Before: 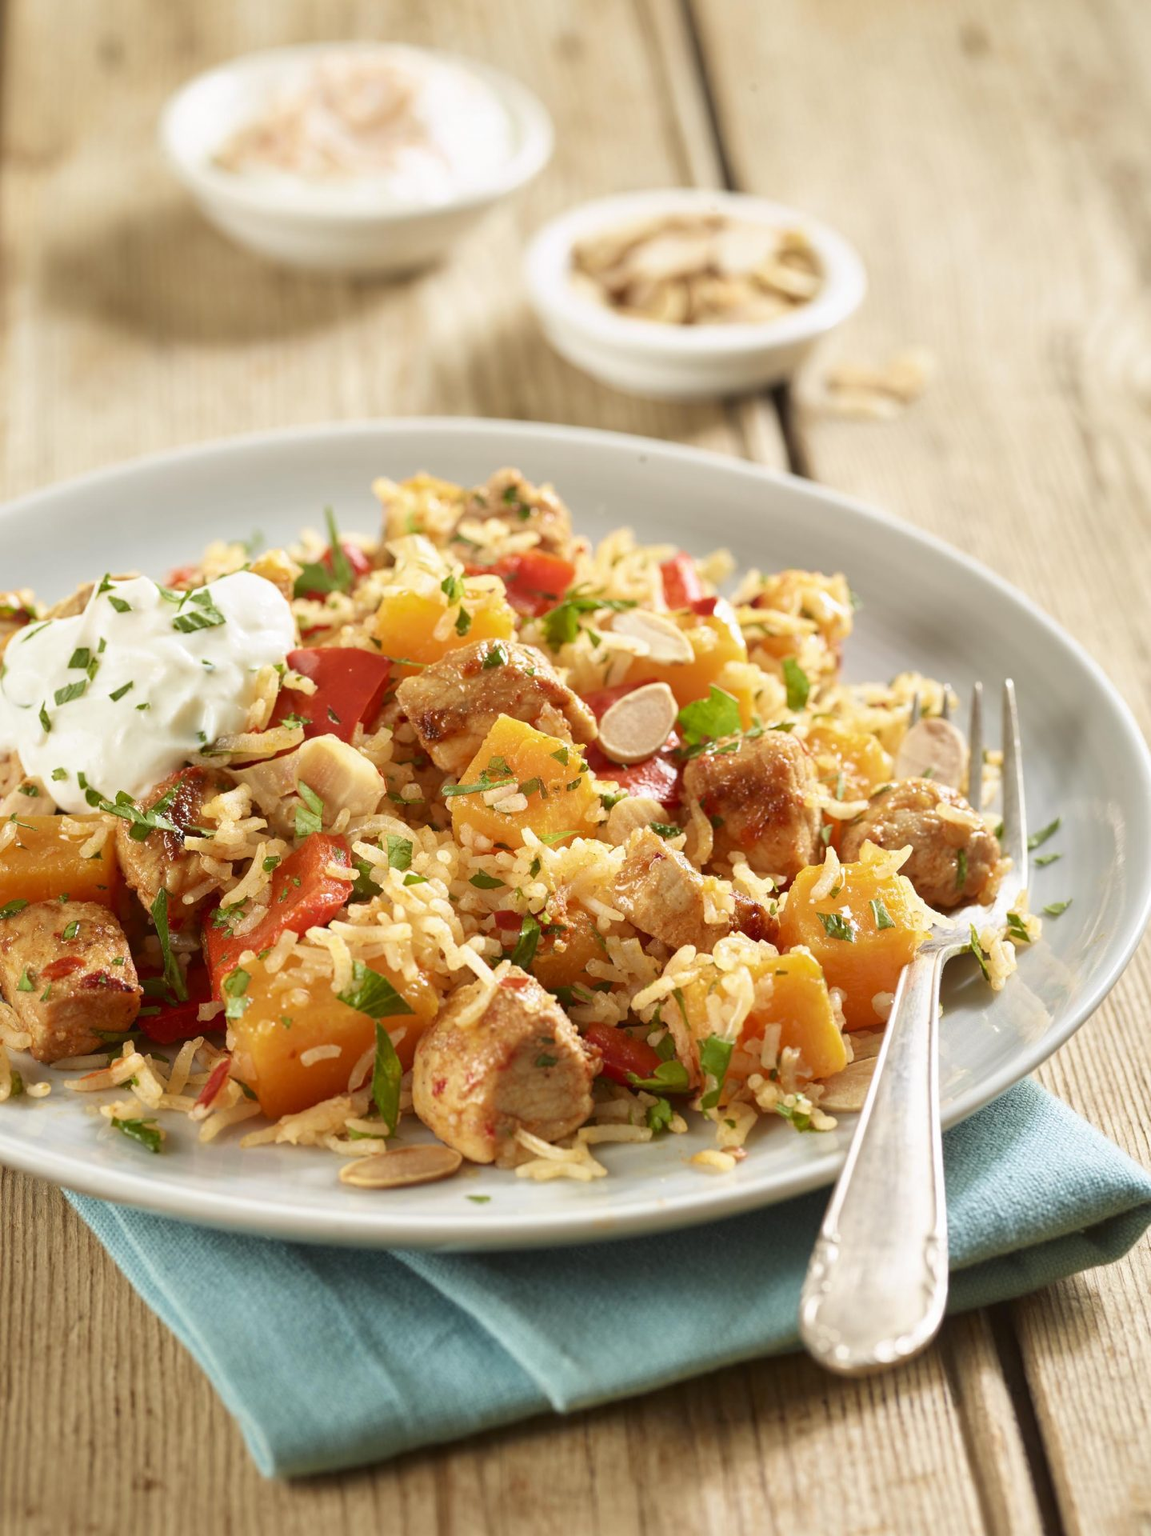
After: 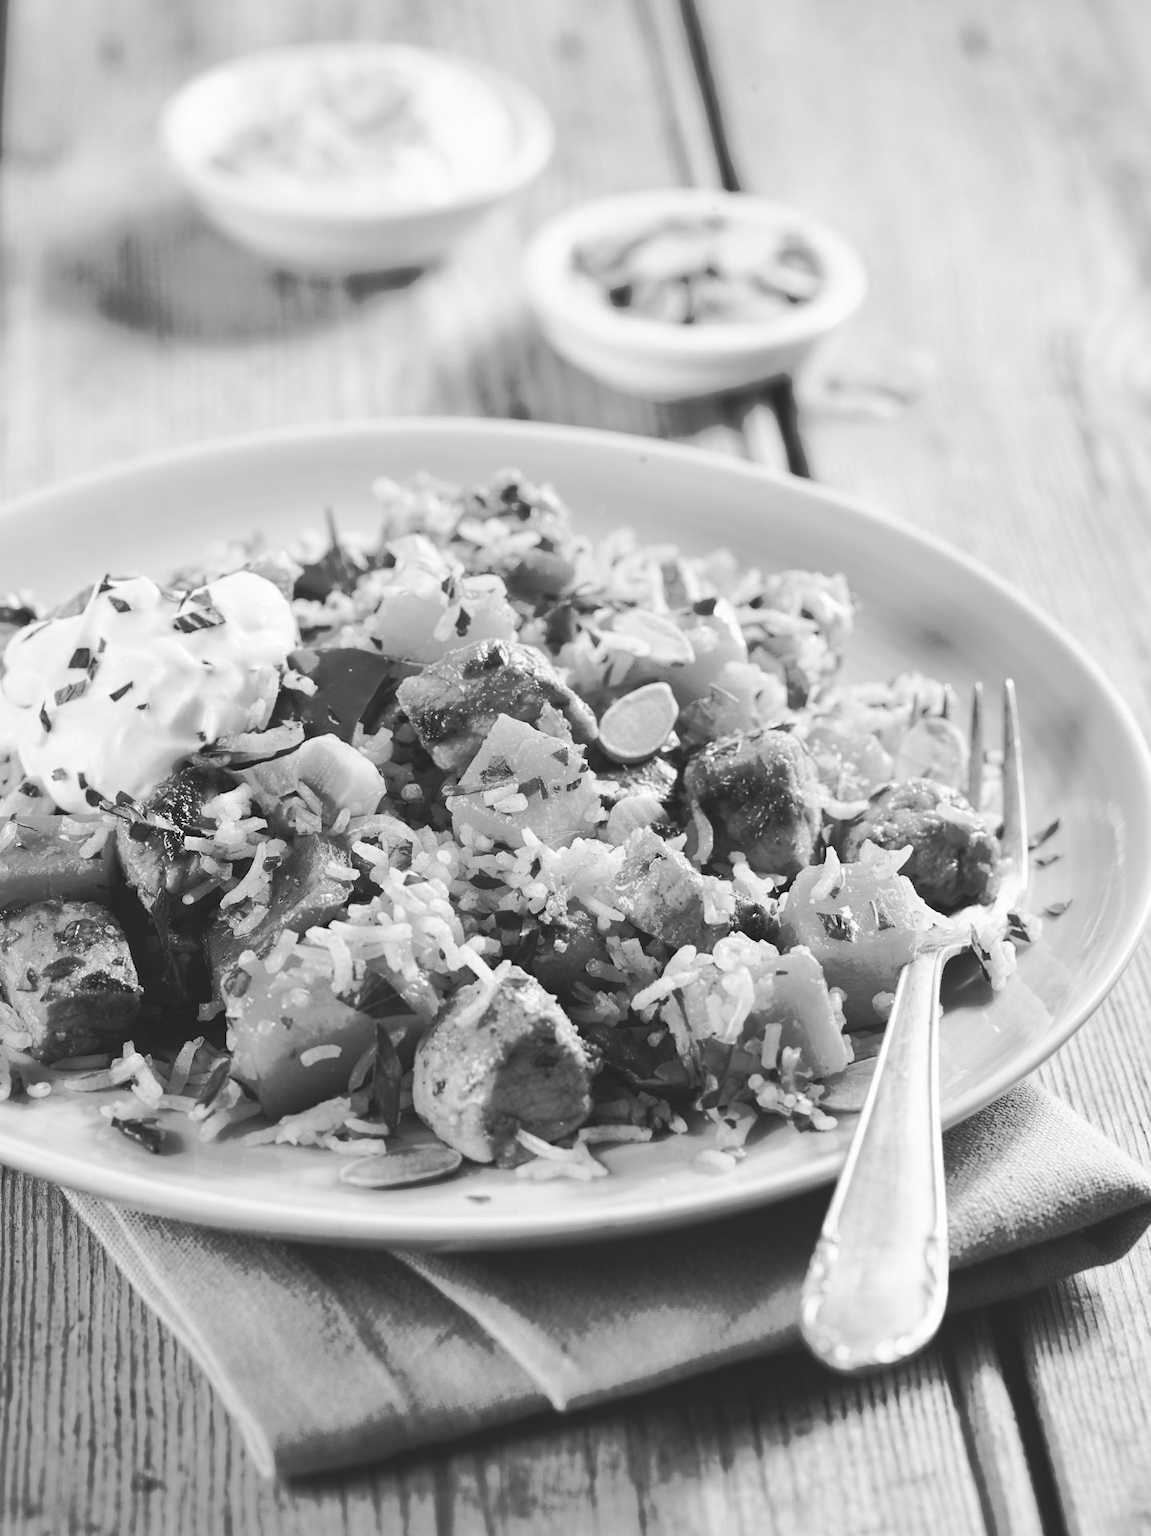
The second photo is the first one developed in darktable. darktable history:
tone curve: curves: ch0 [(0, 0) (0.003, 0.003) (0.011, 0.011) (0.025, 0.024) (0.044, 0.042) (0.069, 0.066) (0.1, 0.095) (0.136, 0.129) (0.177, 0.168) (0.224, 0.213) (0.277, 0.263) (0.335, 0.318) (0.399, 0.378) (0.468, 0.444) (0.543, 0.612) (0.623, 0.68) (0.709, 0.753) (0.801, 0.831) (0.898, 0.913) (1, 1)], preserve colors none
color look up table: target L [93.4, 87.05, 85.63, 80.61, 78.44, 75.15, 63.23, 54.76, 41.14, 22.16, 16.11, 200, 100, 76.98, 72.58, 63.23, 61.33, 48.04, 52.01, 48.44, 35.72, 31.46, 32.75, 22.62, 16.11, 16.11, 90.59, 69.24, 77.35, 63.99, 84.56, 69.24, 81.69, 64.36, 68.5, 42.78, 76.62, 55.93, 39.07, 34.03, 25.32, 39.49, 26.21, 17.06, 16.59, 90.94, 75.52, 50.83, 34.88], target a [0 ×49], target b [0 ×49], num patches 49
